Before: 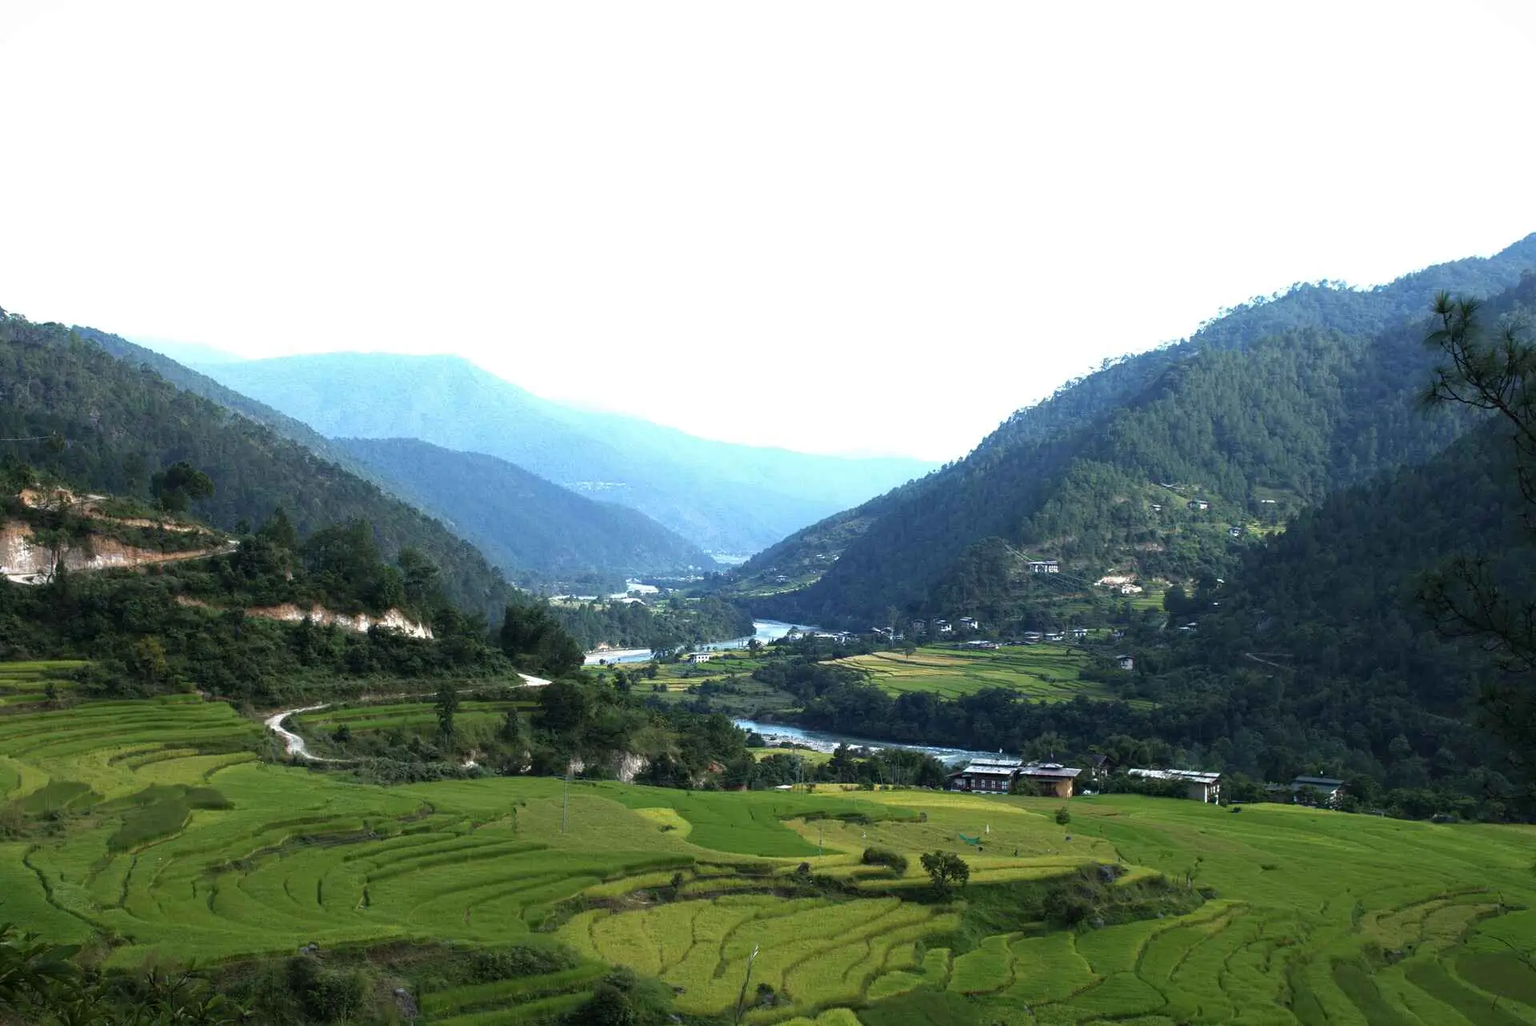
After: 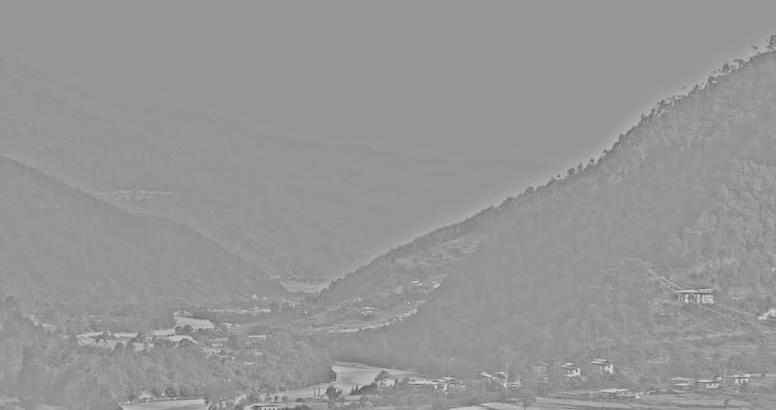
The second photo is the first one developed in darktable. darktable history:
highpass: sharpness 25.84%, contrast boost 14.94%
crop: left 31.751%, top 32.172%, right 27.8%, bottom 35.83%
base curve: curves: ch0 [(0, 0) (0.005, 0.002) (0.15, 0.3) (0.4, 0.7) (0.75, 0.95) (1, 1)], preserve colors none
contrast brightness saturation: contrast -0.28
